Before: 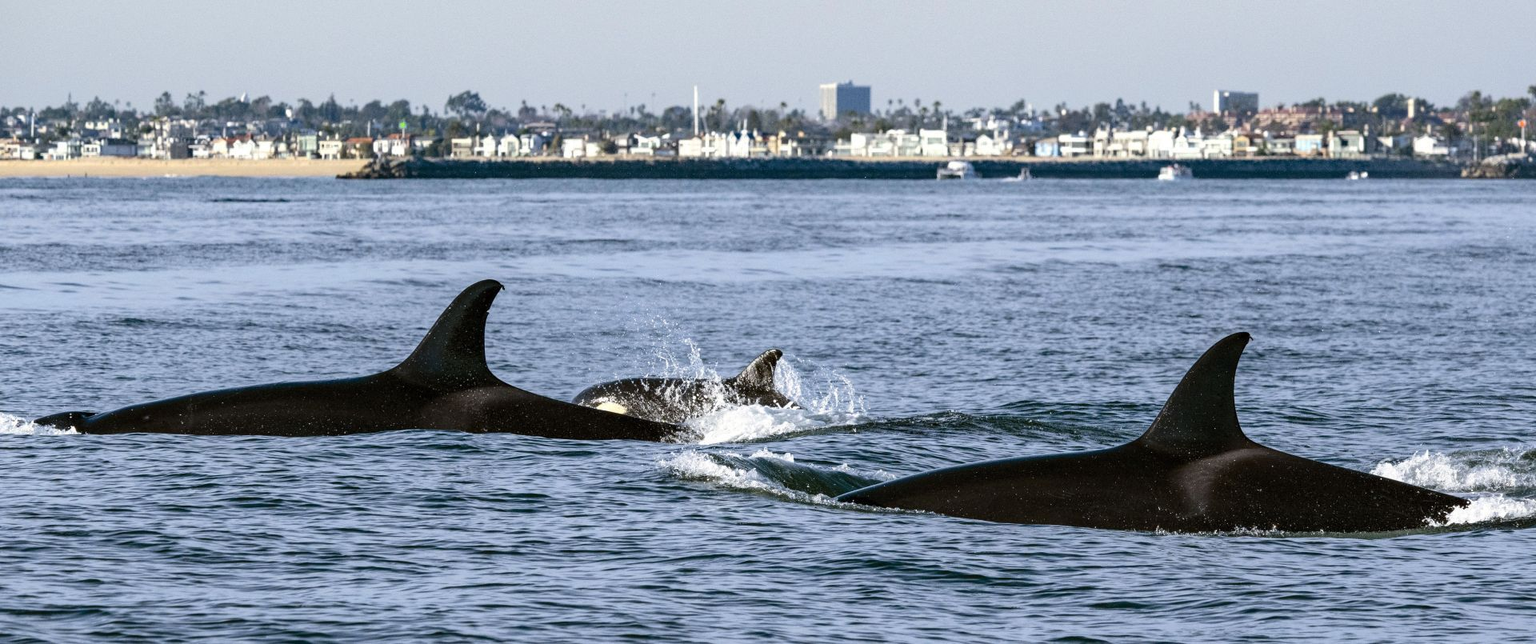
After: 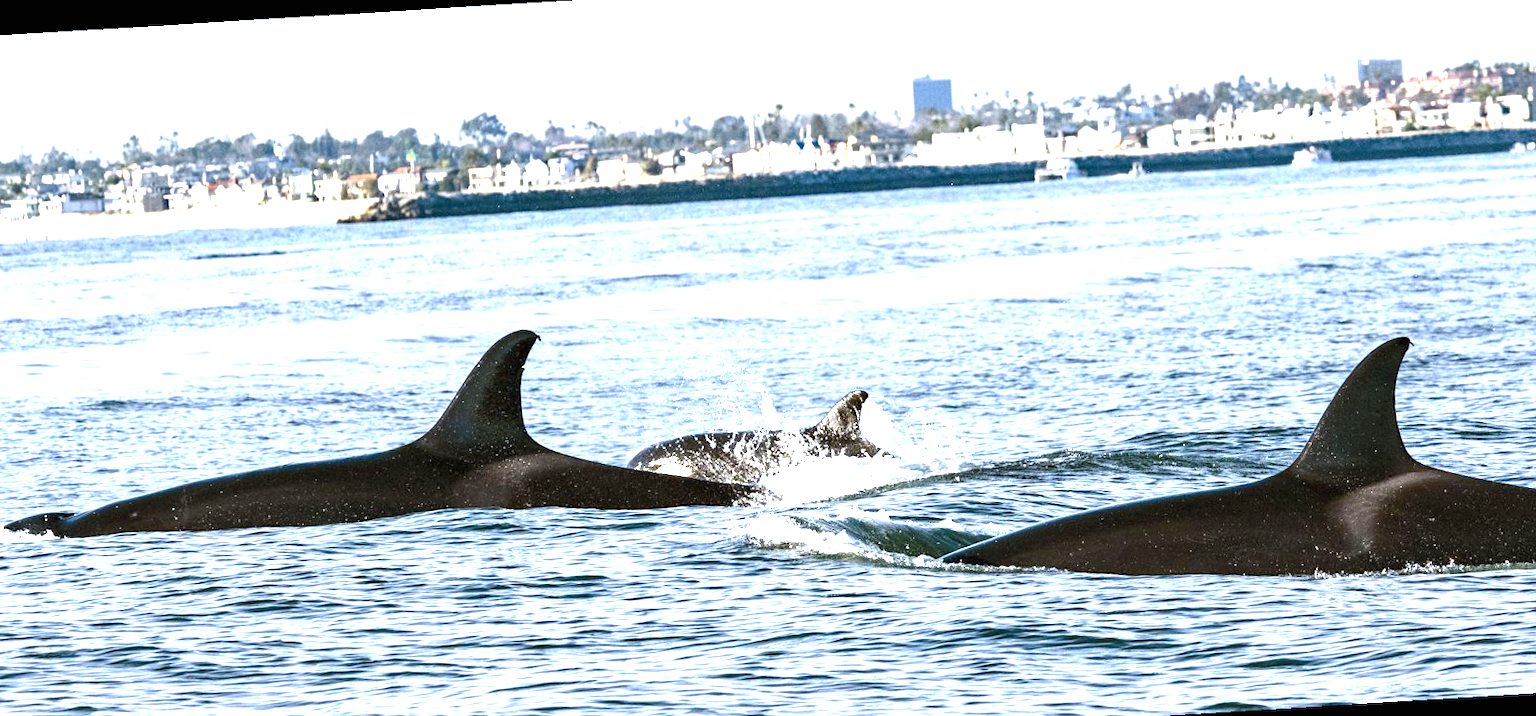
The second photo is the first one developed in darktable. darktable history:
crop: right 9.509%, bottom 0.031%
exposure: black level correction 0, exposure 1.6 EV, compensate exposure bias true, compensate highlight preservation false
rotate and perspective: rotation -3.52°, crop left 0.036, crop right 0.964, crop top 0.081, crop bottom 0.919
